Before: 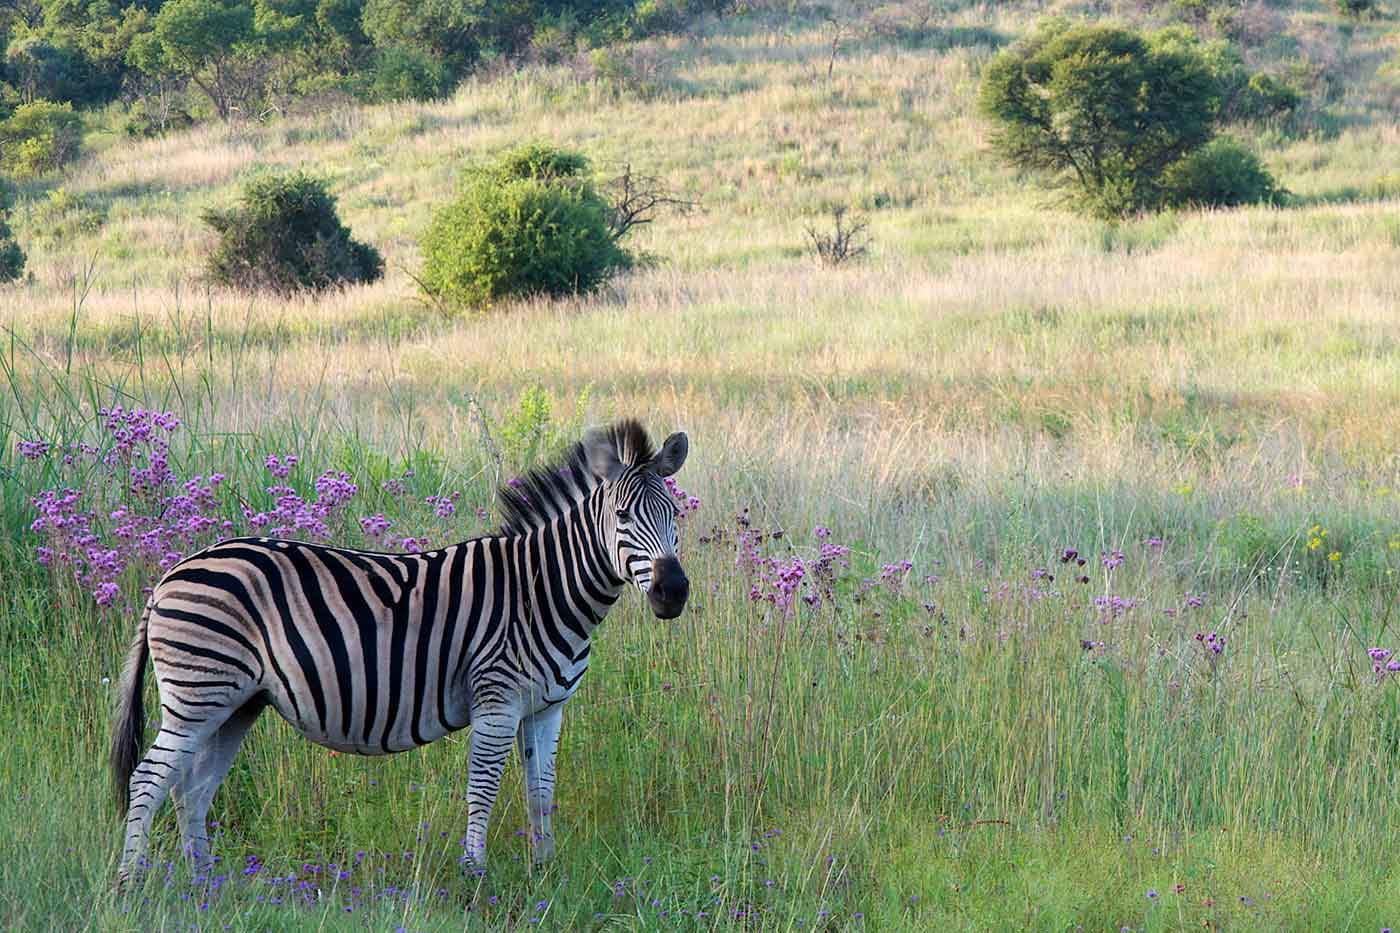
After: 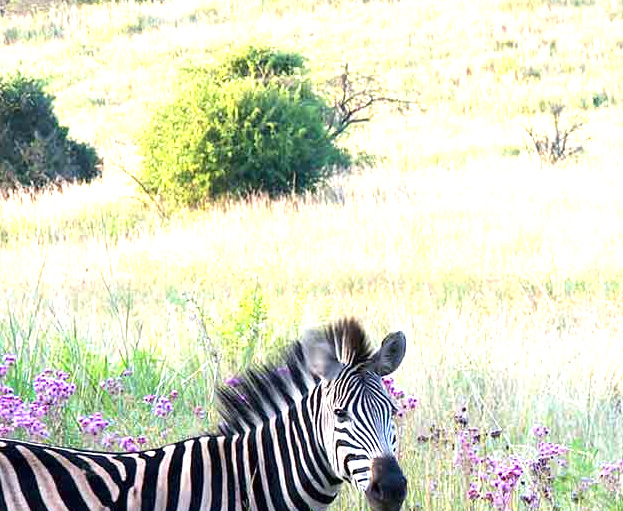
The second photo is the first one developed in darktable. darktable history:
crop: left 20.198%, top 10.913%, right 35.3%, bottom 34.22%
exposure: black level correction 0, exposure 1.199 EV, compensate highlight preservation false
